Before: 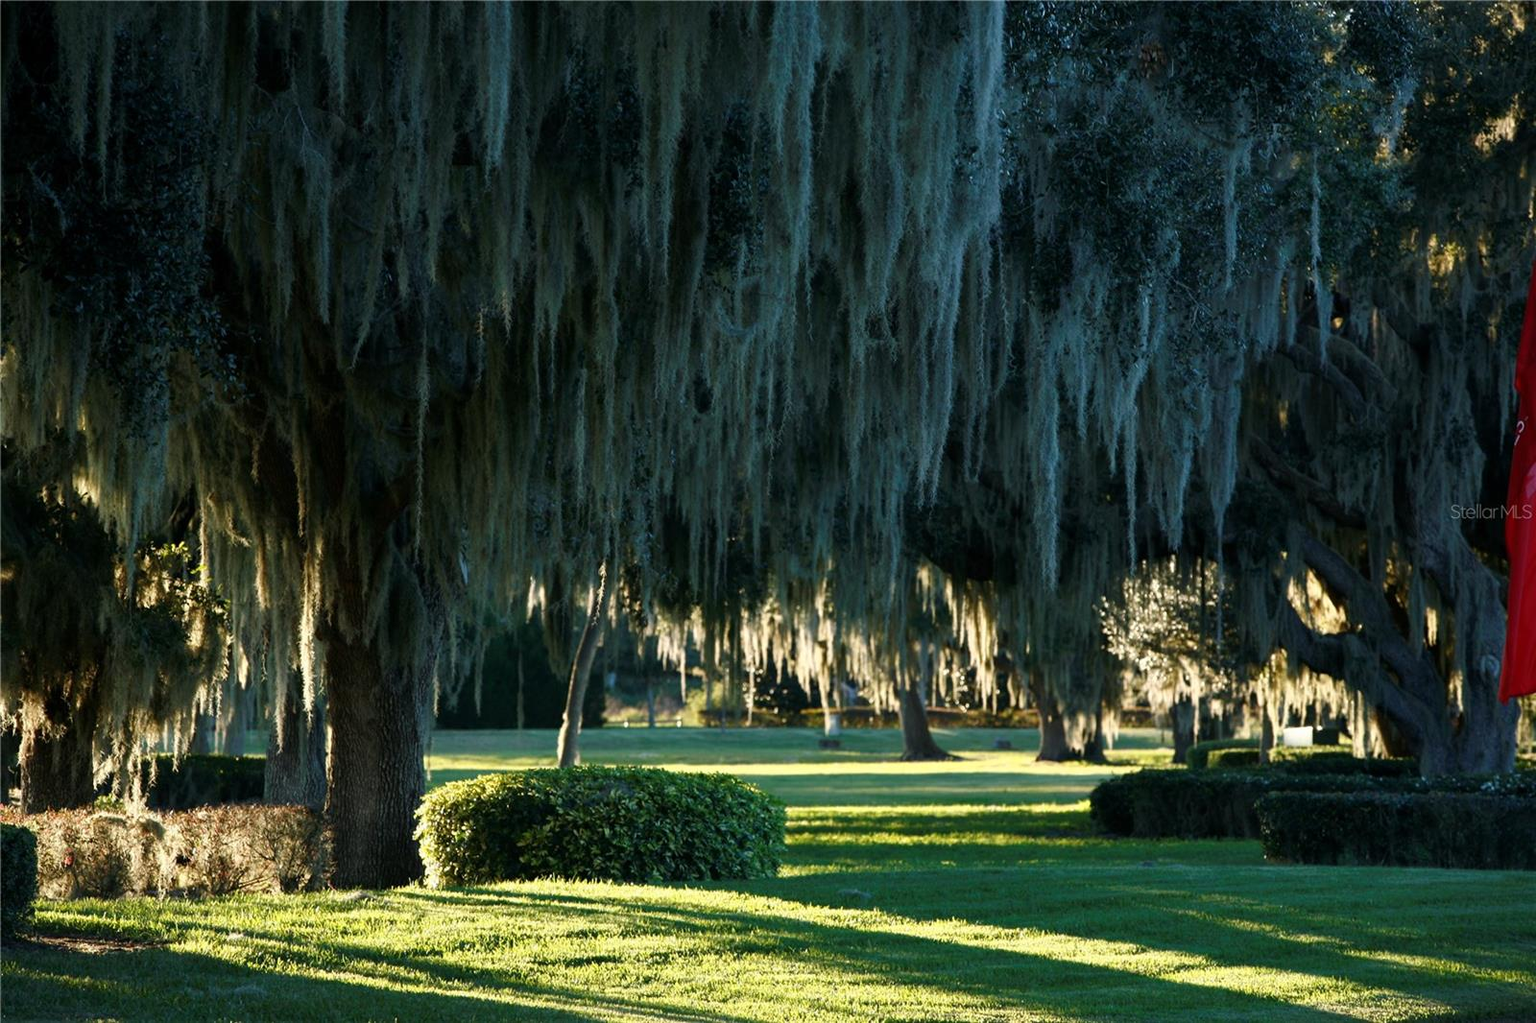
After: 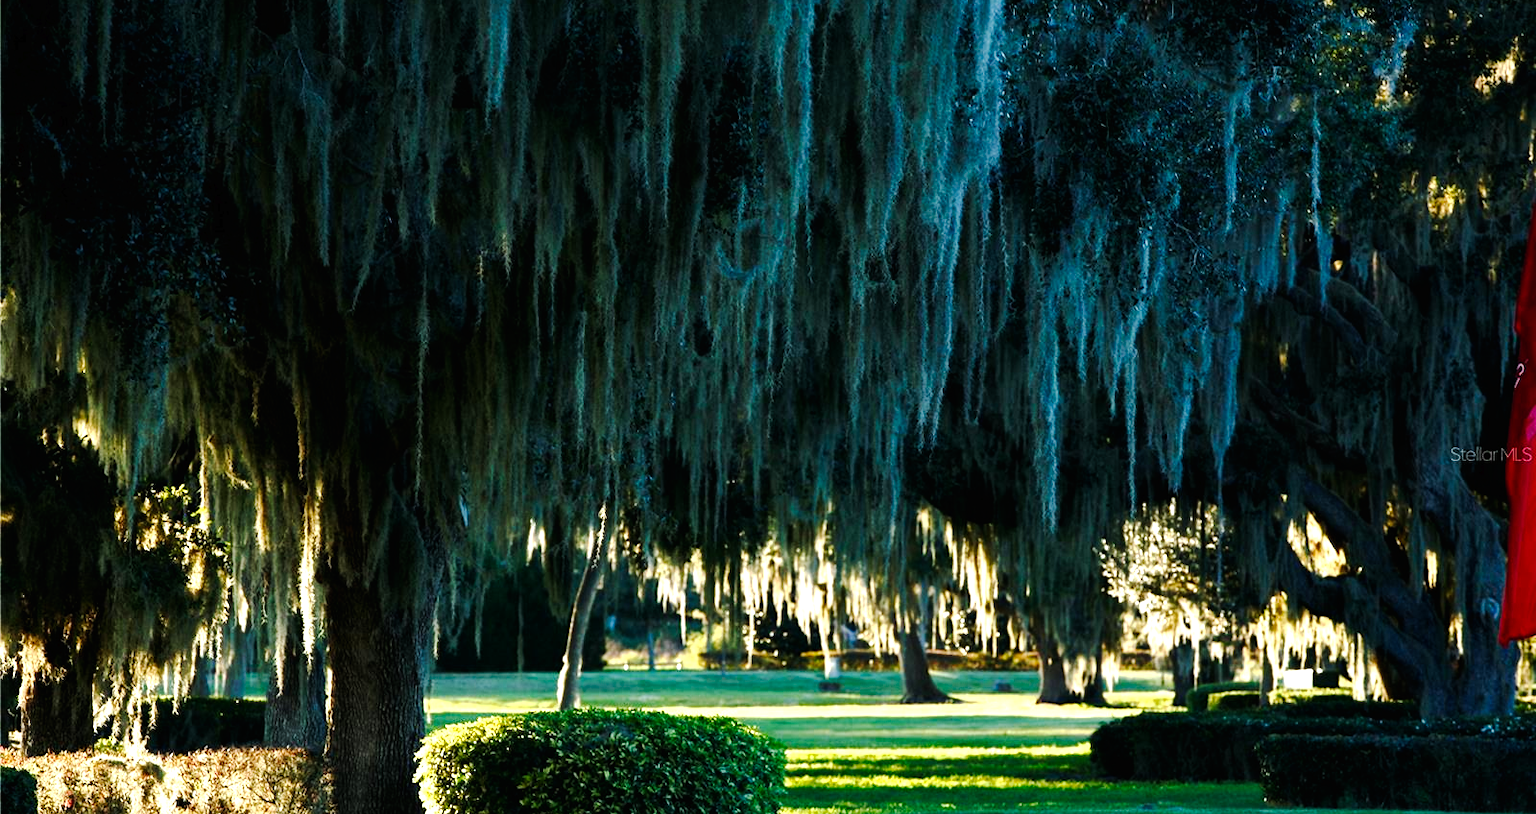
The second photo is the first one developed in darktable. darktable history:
tone curve: curves: ch0 [(0, 0) (0.003, 0.007) (0.011, 0.008) (0.025, 0.007) (0.044, 0.009) (0.069, 0.012) (0.1, 0.02) (0.136, 0.035) (0.177, 0.06) (0.224, 0.104) (0.277, 0.16) (0.335, 0.228) (0.399, 0.308) (0.468, 0.418) (0.543, 0.525) (0.623, 0.635) (0.709, 0.723) (0.801, 0.802) (0.898, 0.889) (1, 1)], preserve colors none
exposure: exposure 1 EV, compensate highlight preservation false
crop and rotate: top 5.663%, bottom 14.767%
